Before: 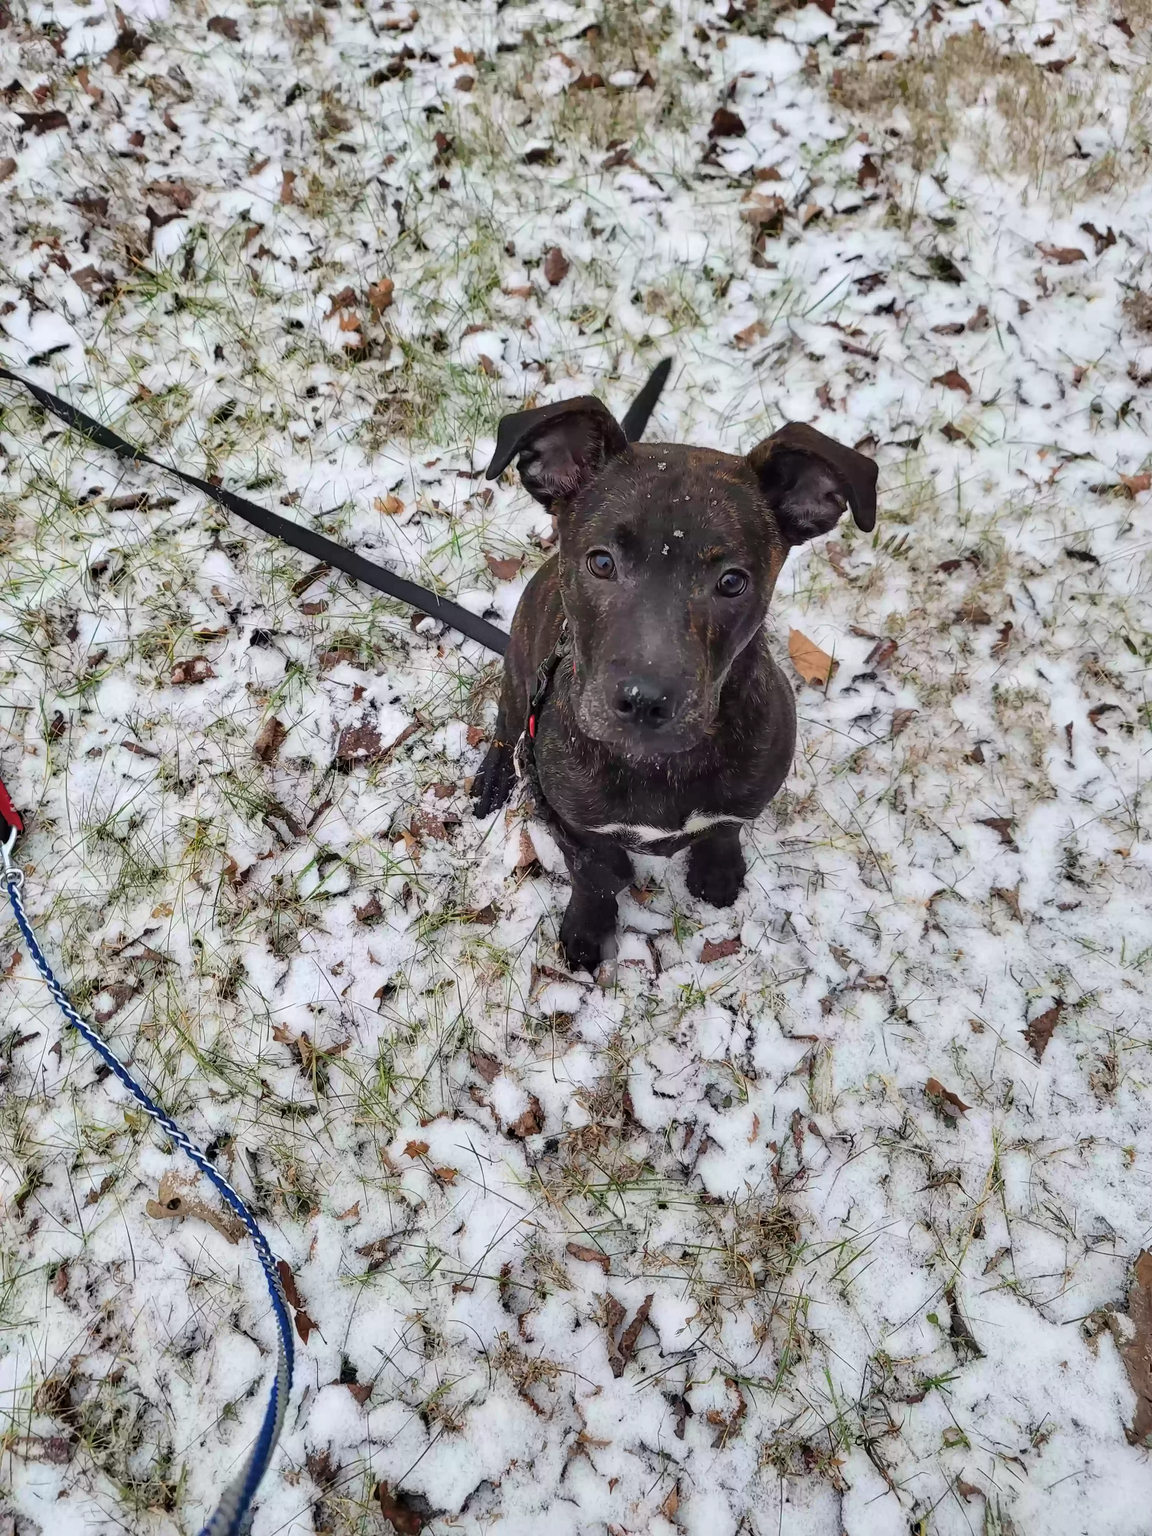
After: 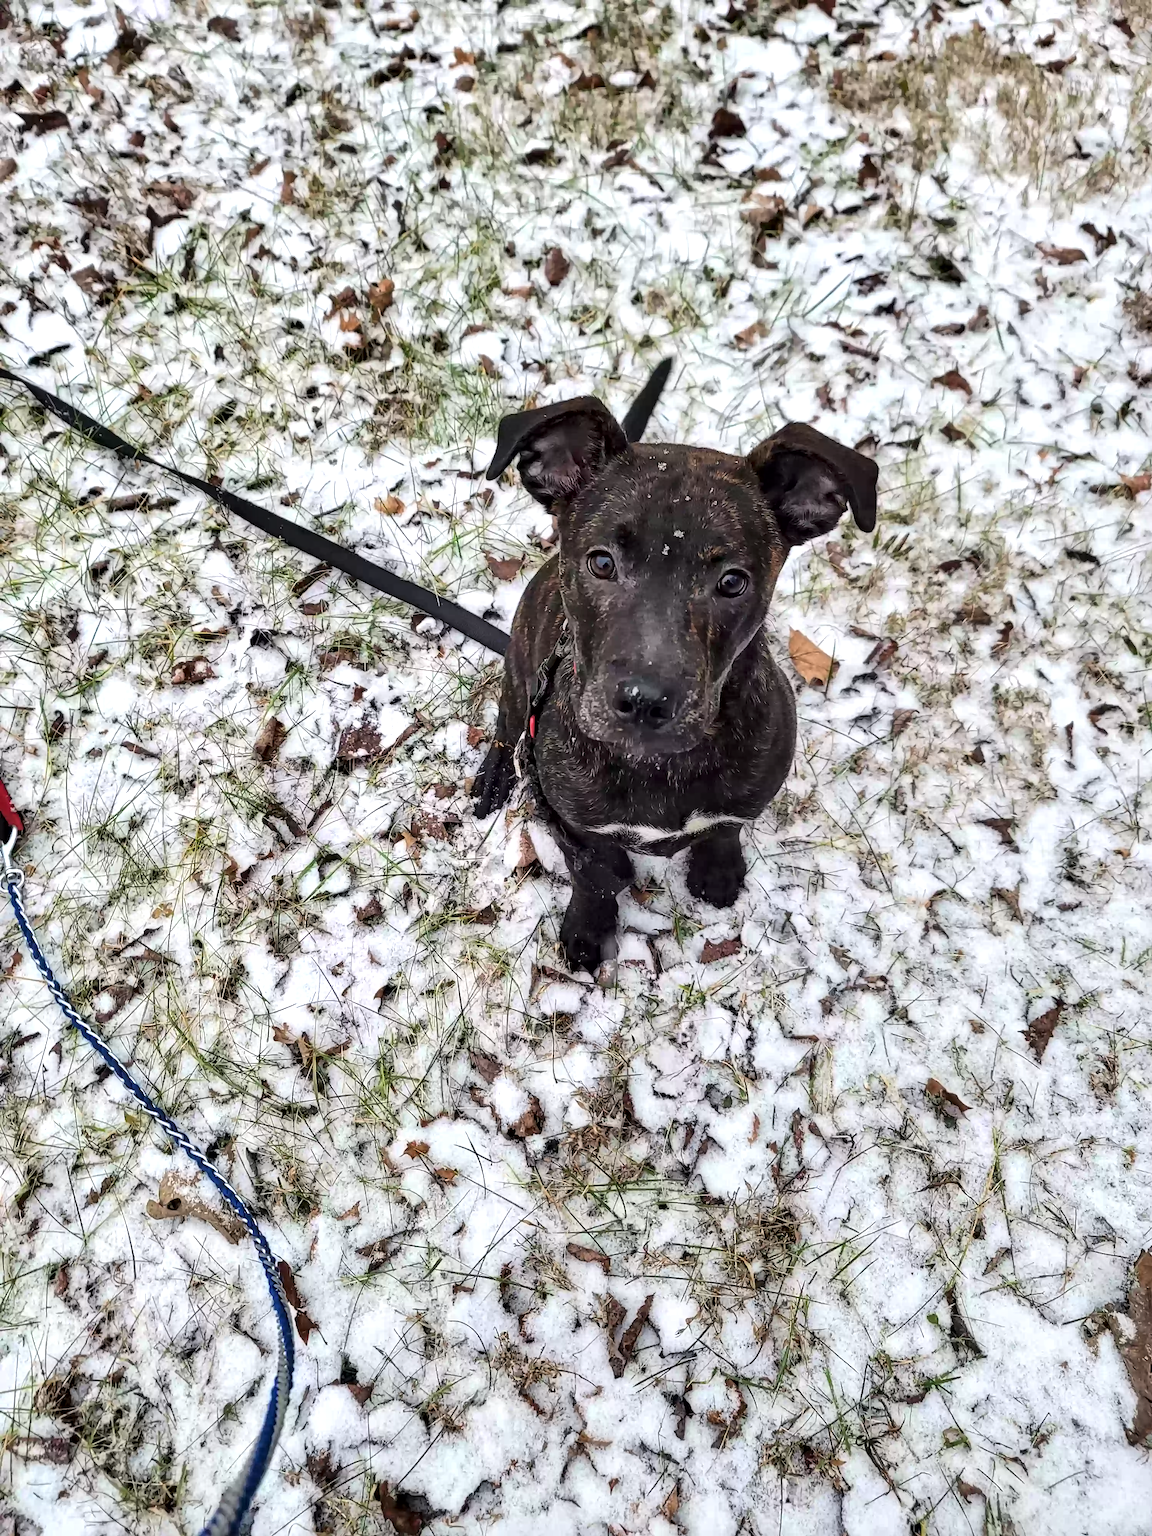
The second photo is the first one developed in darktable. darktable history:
local contrast: mode bilateral grid, contrast 21, coarseness 20, detail 150%, midtone range 0.2
tone equalizer: -8 EV -0.424 EV, -7 EV -0.382 EV, -6 EV -0.336 EV, -5 EV -0.259 EV, -3 EV 0.202 EV, -2 EV 0.33 EV, -1 EV 0.367 EV, +0 EV 0.433 EV, edges refinement/feathering 500, mask exposure compensation -1.57 EV, preserve details no
